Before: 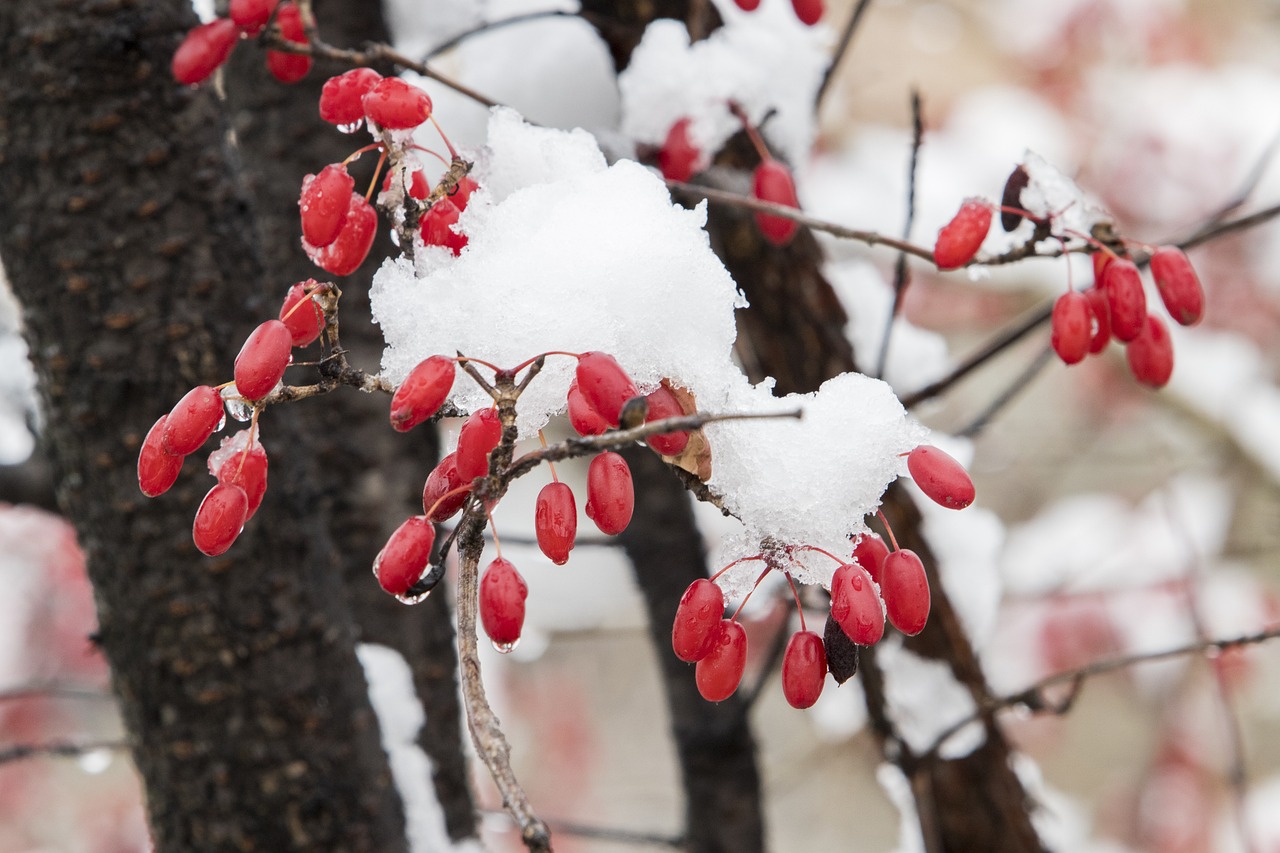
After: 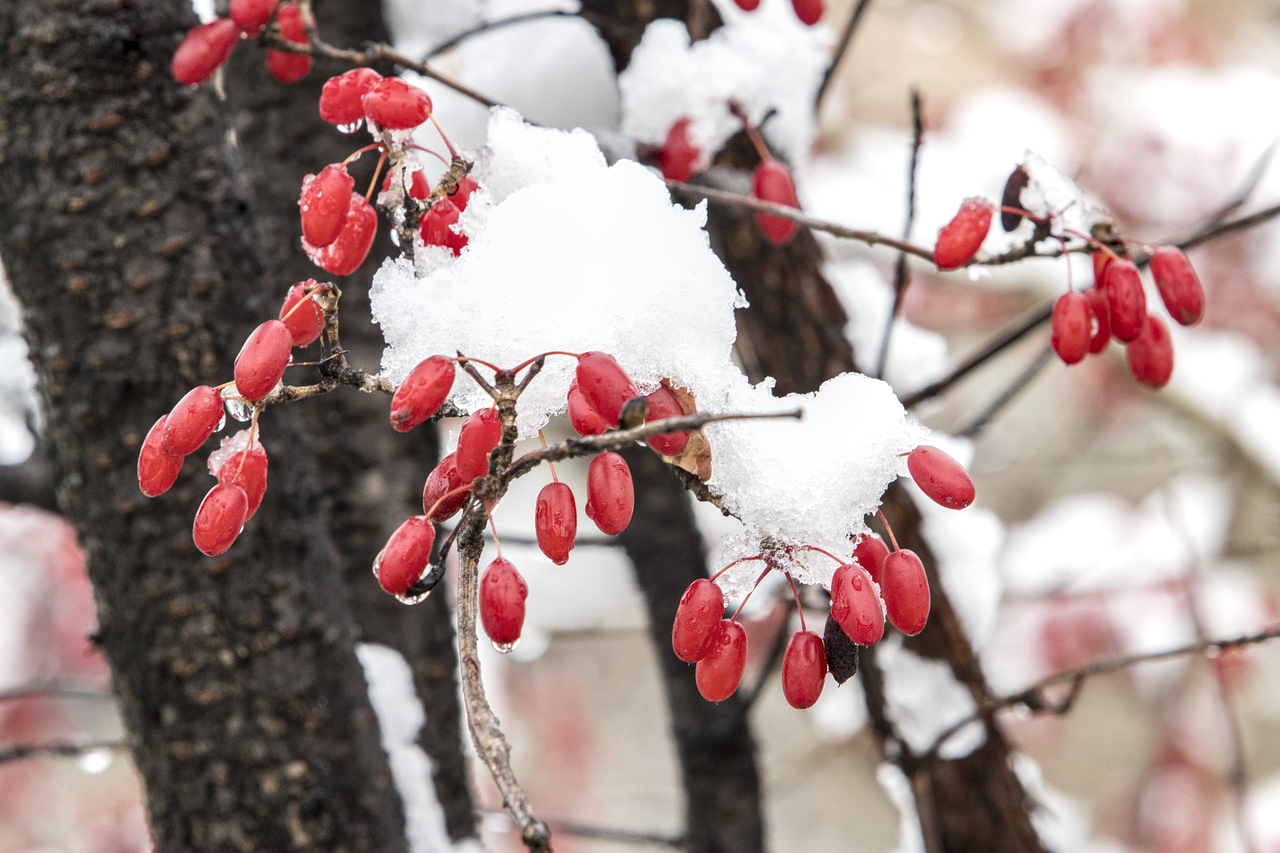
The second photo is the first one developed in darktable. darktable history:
shadows and highlights: radius 46.28, white point adjustment 6.57, compress 79.86%, soften with gaussian
local contrast: on, module defaults
